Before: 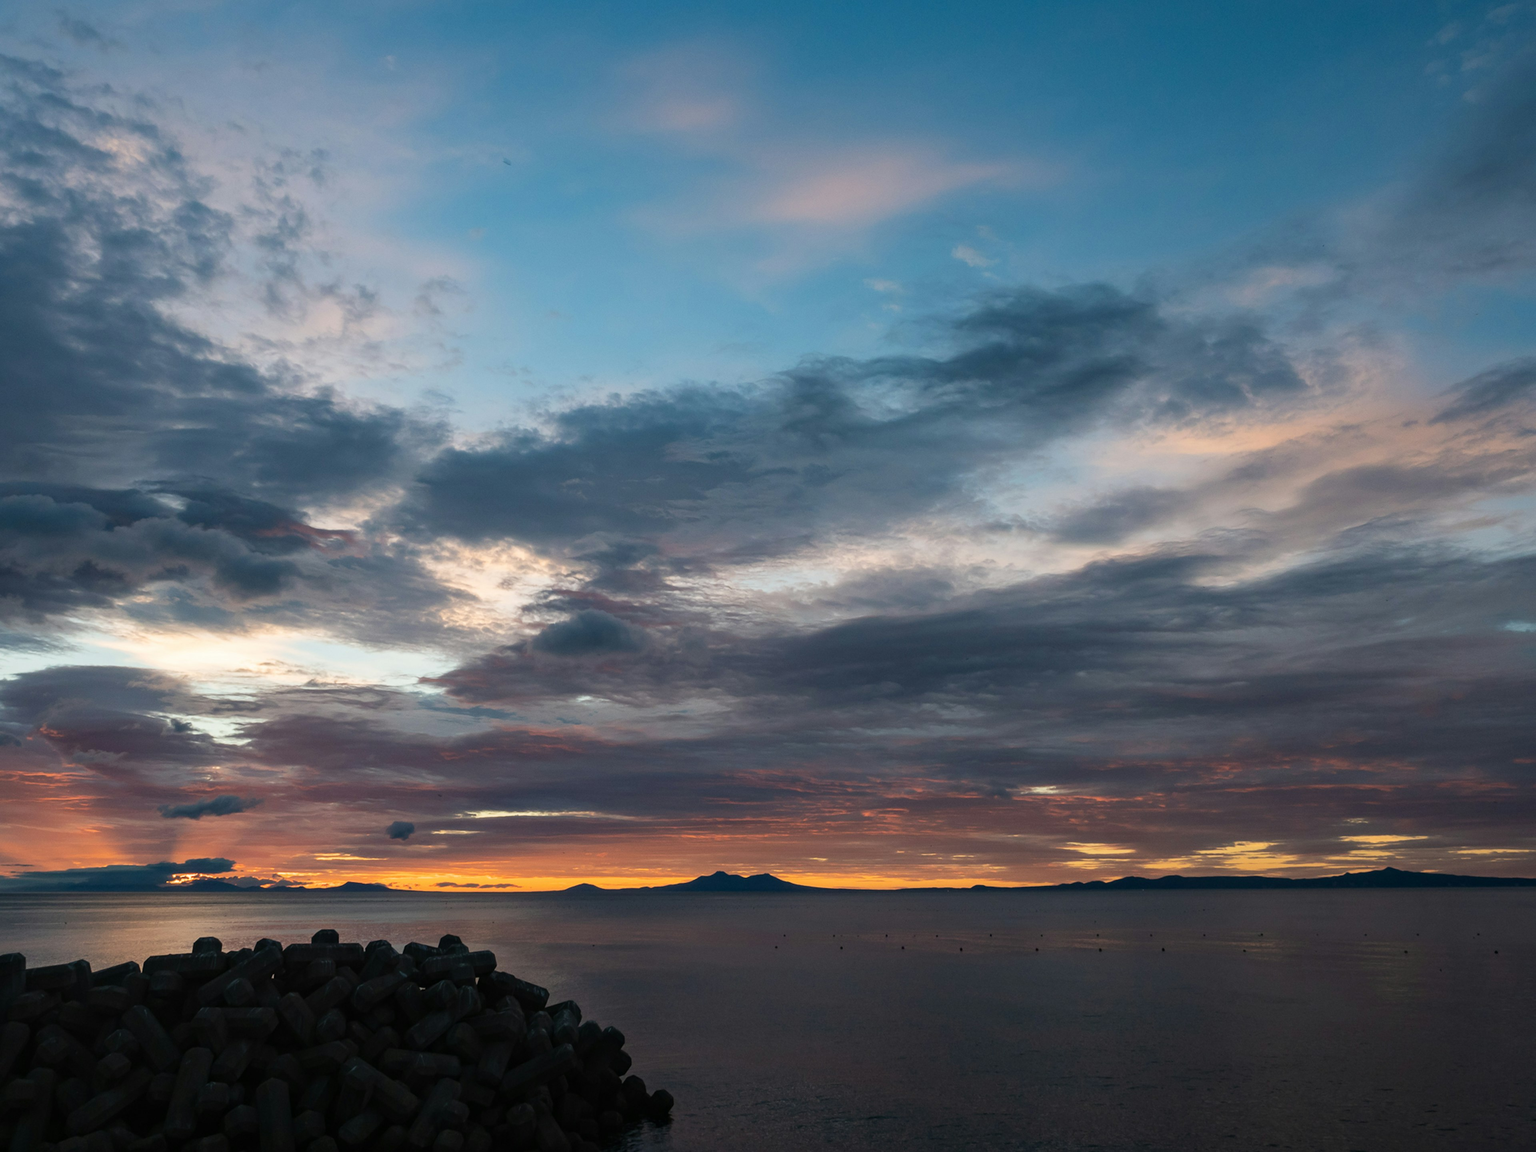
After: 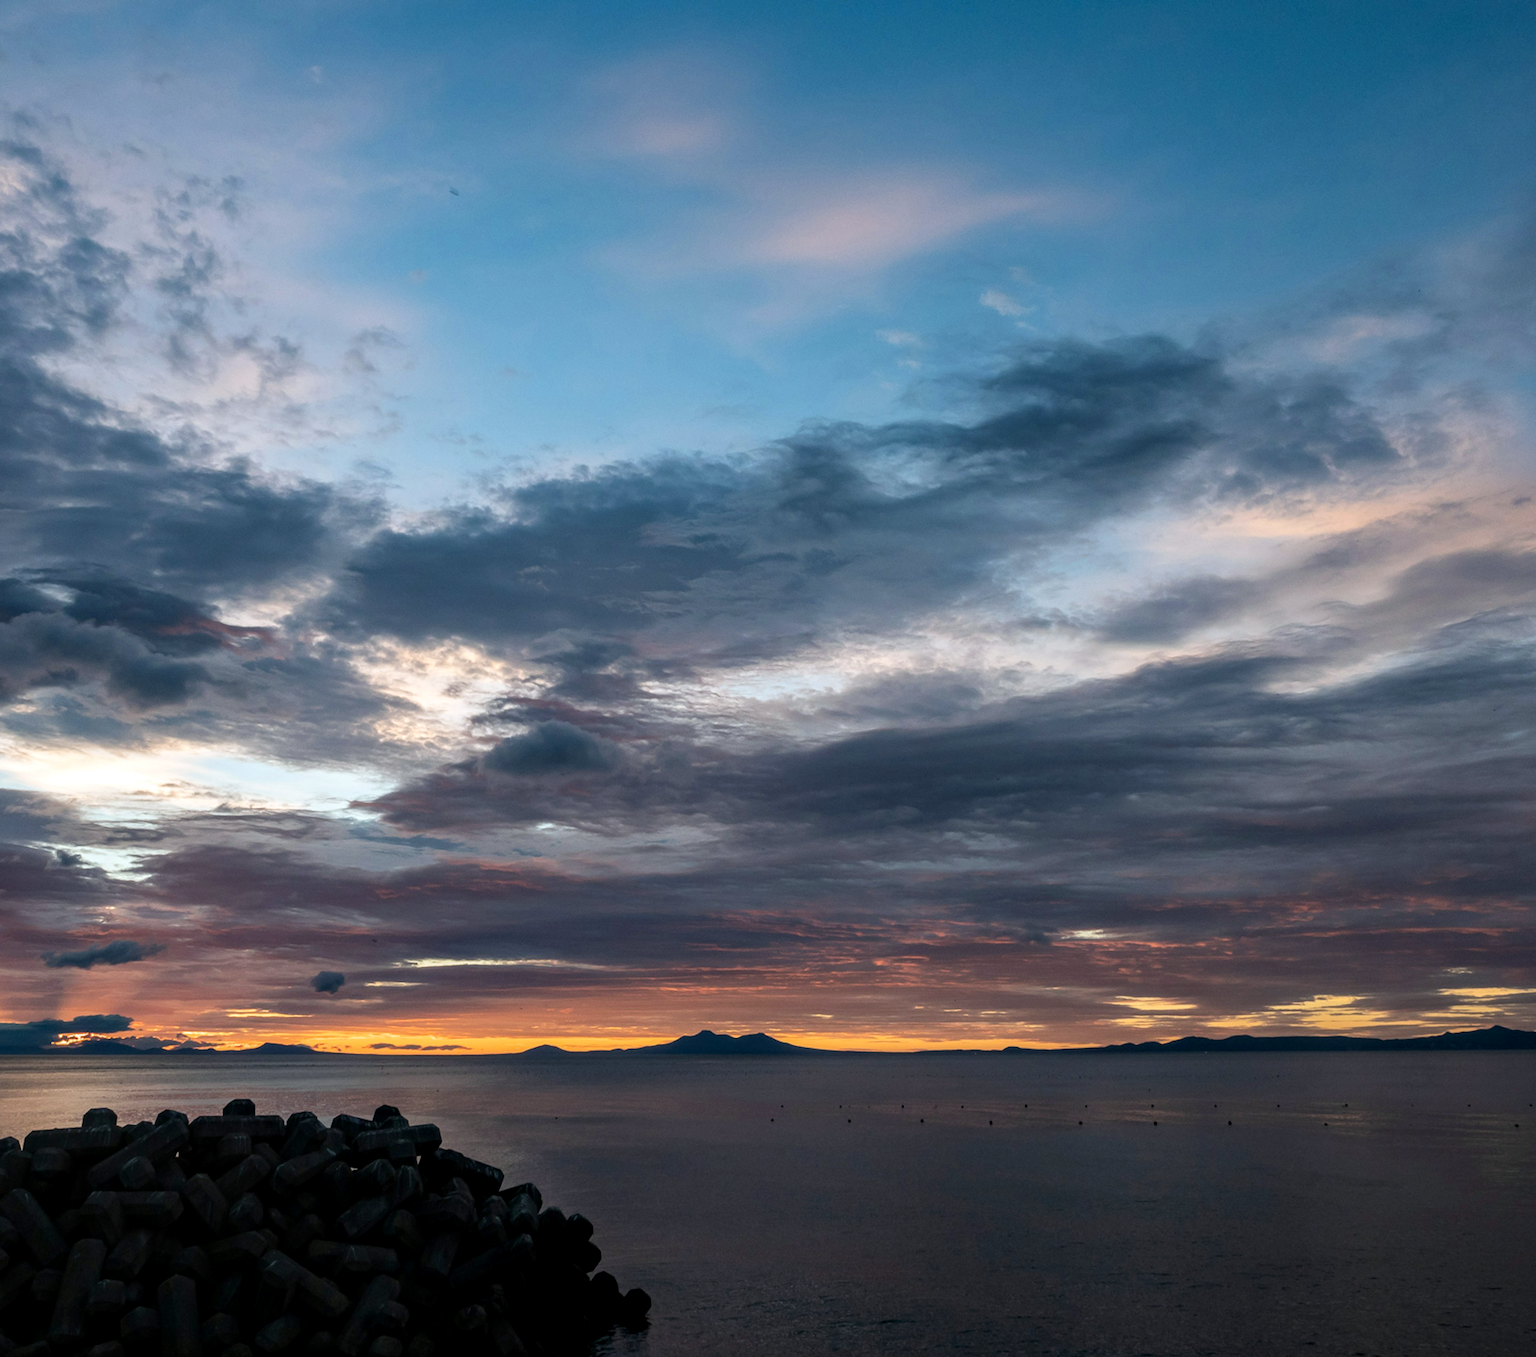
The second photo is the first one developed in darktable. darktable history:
local contrast: detail 130%
crop: left 8.026%, right 7.374%
white balance: red 0.974, blue 1.044
